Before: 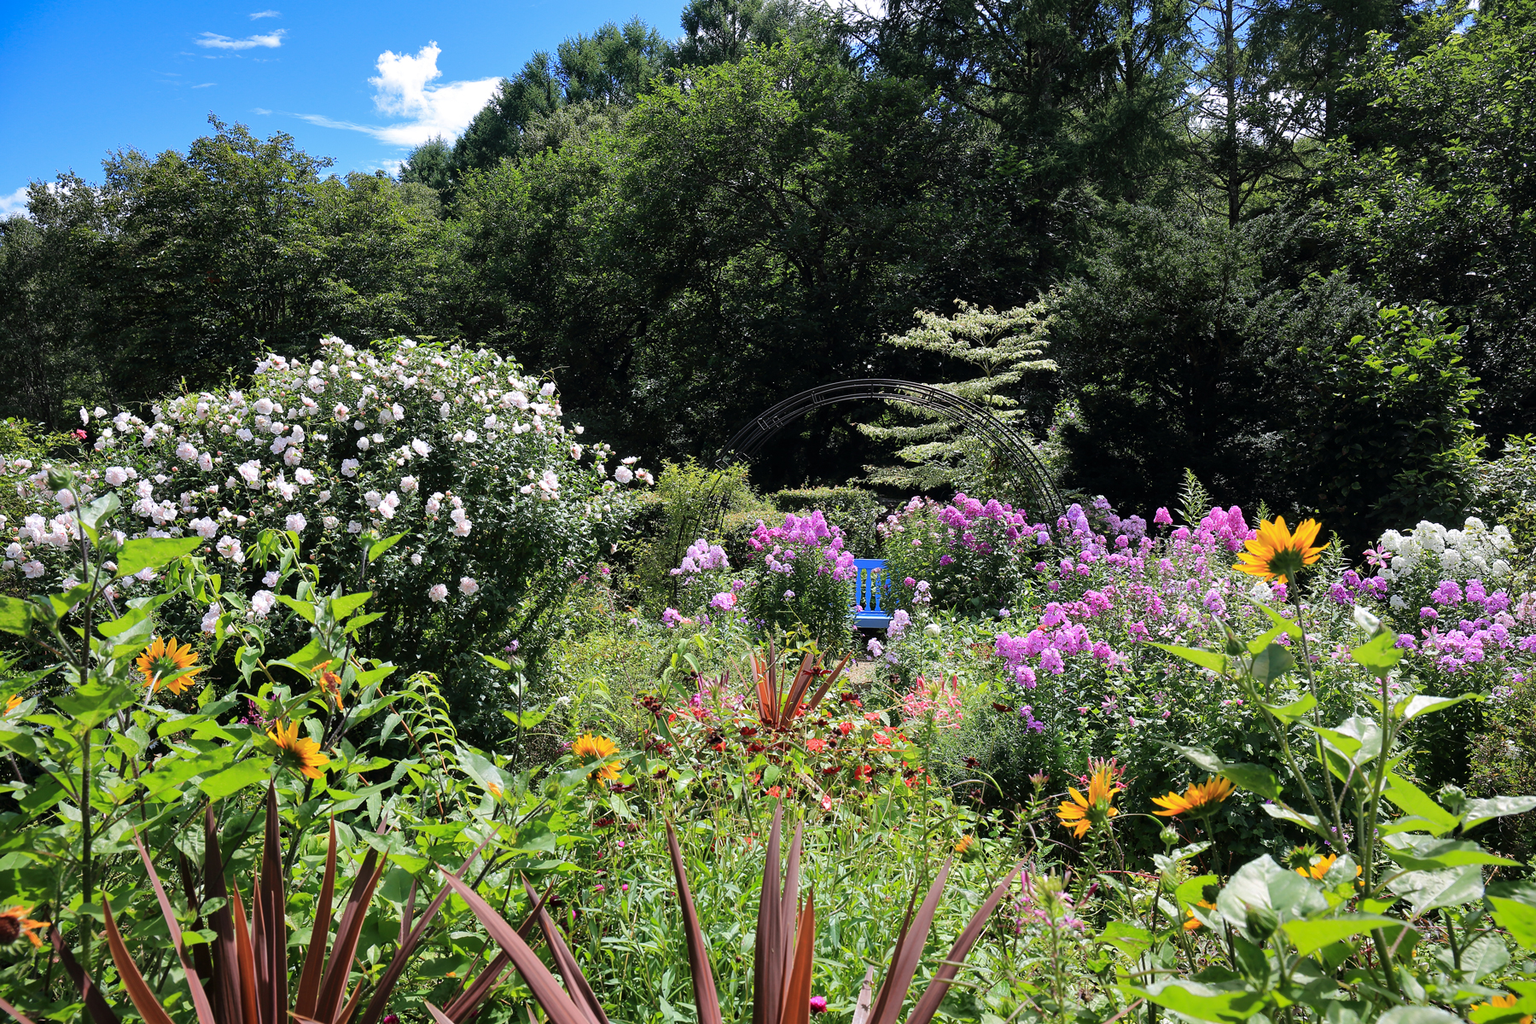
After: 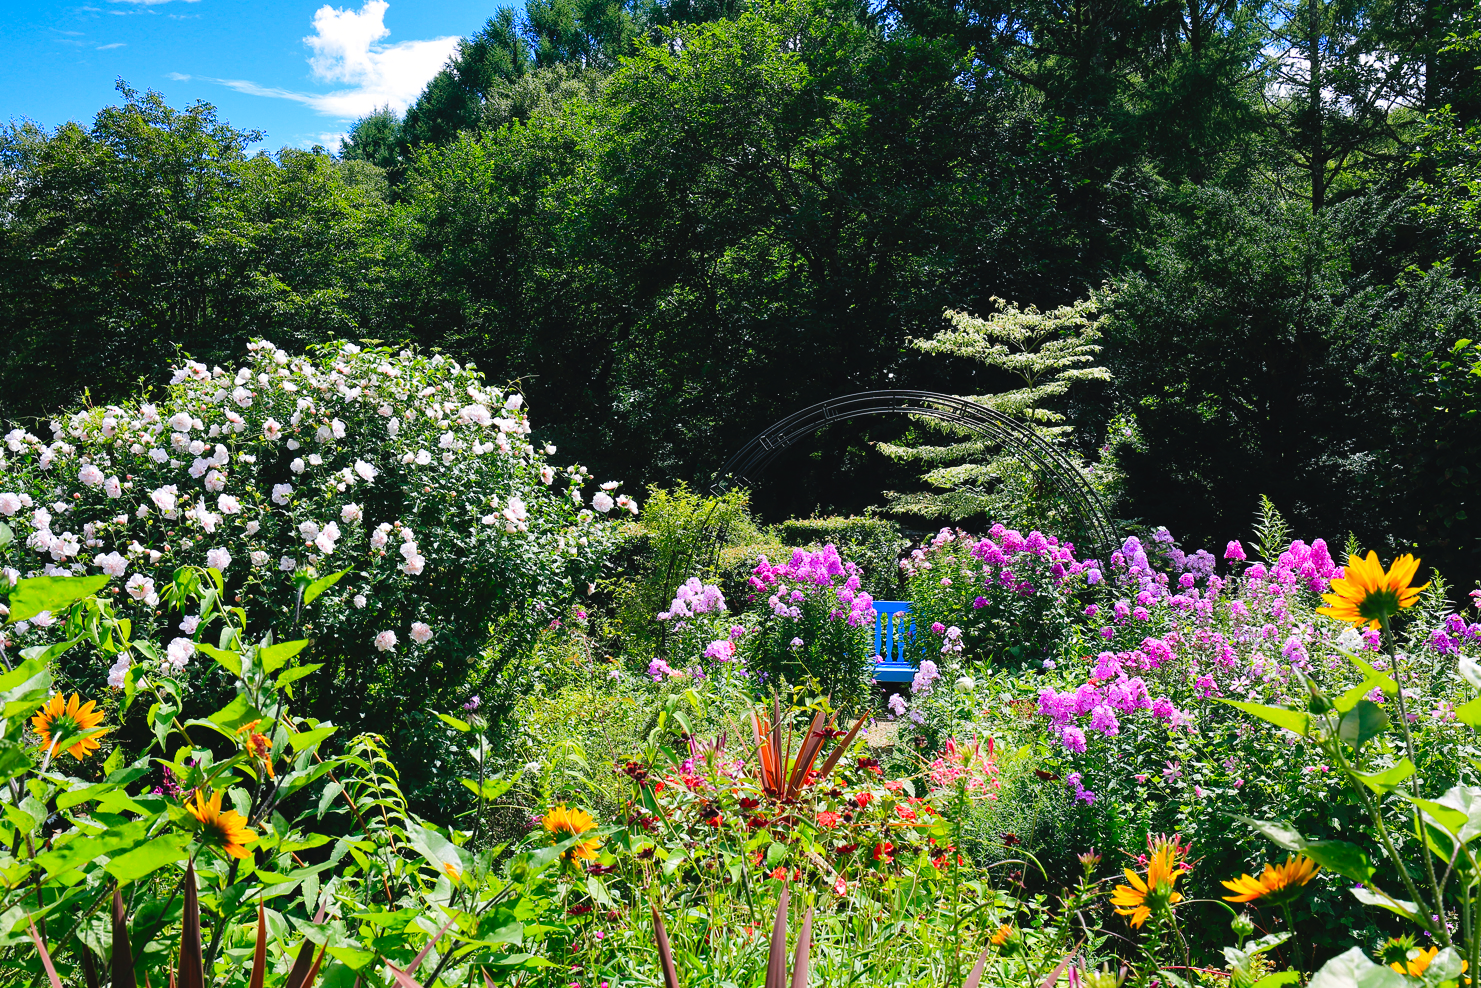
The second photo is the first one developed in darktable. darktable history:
tone curve: curves: ch0 [(0, 0.036) (0.119, 0.115) (0.461, 0.479) (0.715, 0.767) (0.817, 0.865) (1, 0.998)]; ch1 [(0, 0) (0.377, 0.416) (0.44, 0.461) (0.487, 0.49) (0.514, 0.525) (0.538, 0.561) (0.67, 0.713) (1, 1)]; ch2 [(0, 0) (0.38, 0.405) (0.463, 0.445) (0.492, 0.486) (0.529, 0.533) (0.578, 0.59) (0.653, 0.698) (1, 1)], preserve colors none
crop and rotate: left 7.166%, top 4.563%, right 10.519%, bottom 13.059%
color balance rgb: shadows lift › chroma 2.89%, shadows lift › hue 192.04°, perceptual saturation grading › global saturation 15.751%, perceptual saturation grading › highlights -19.381%, perceptual saturation grading › shadows 19.235%
haze removal: strength 0.112, distance 0.246, compatibility mode true, adaptive false
contrast brightness saturation: contrast 0.041, saturation 0.159
